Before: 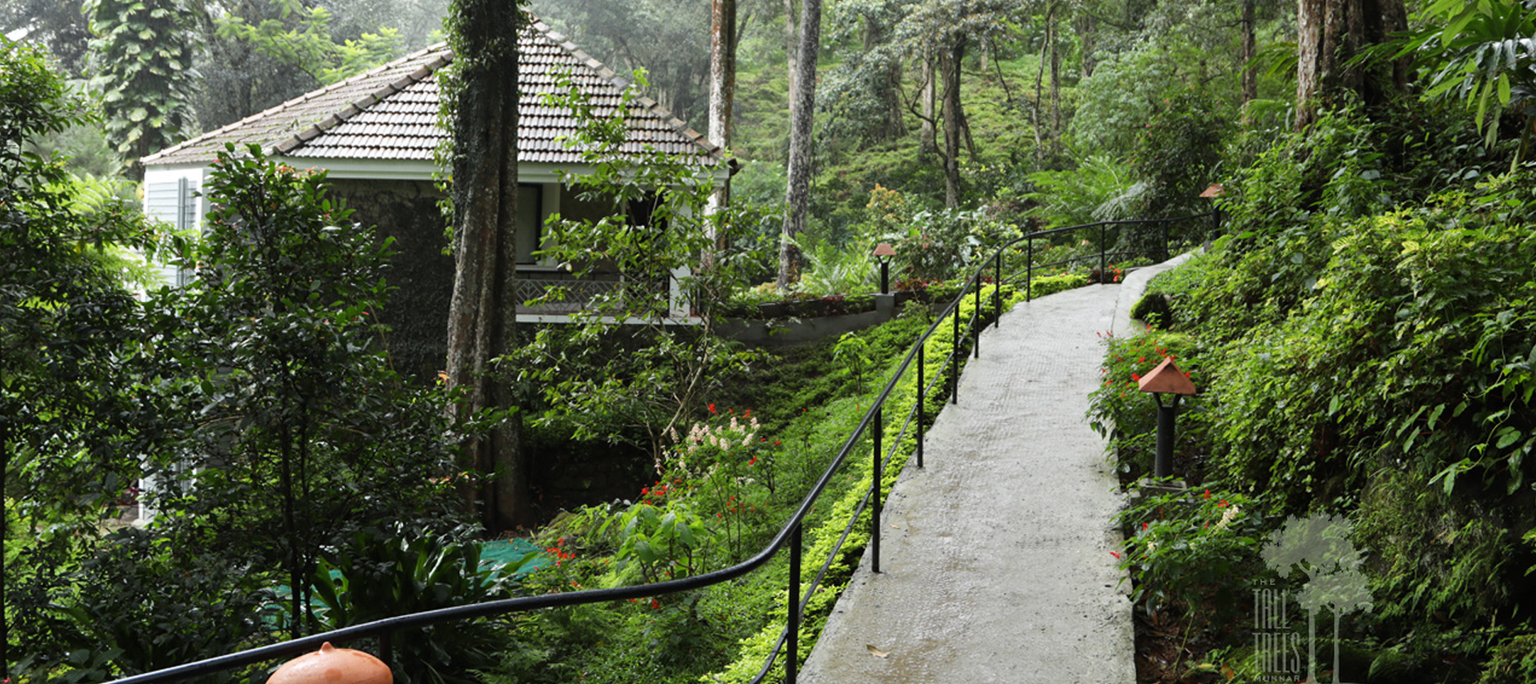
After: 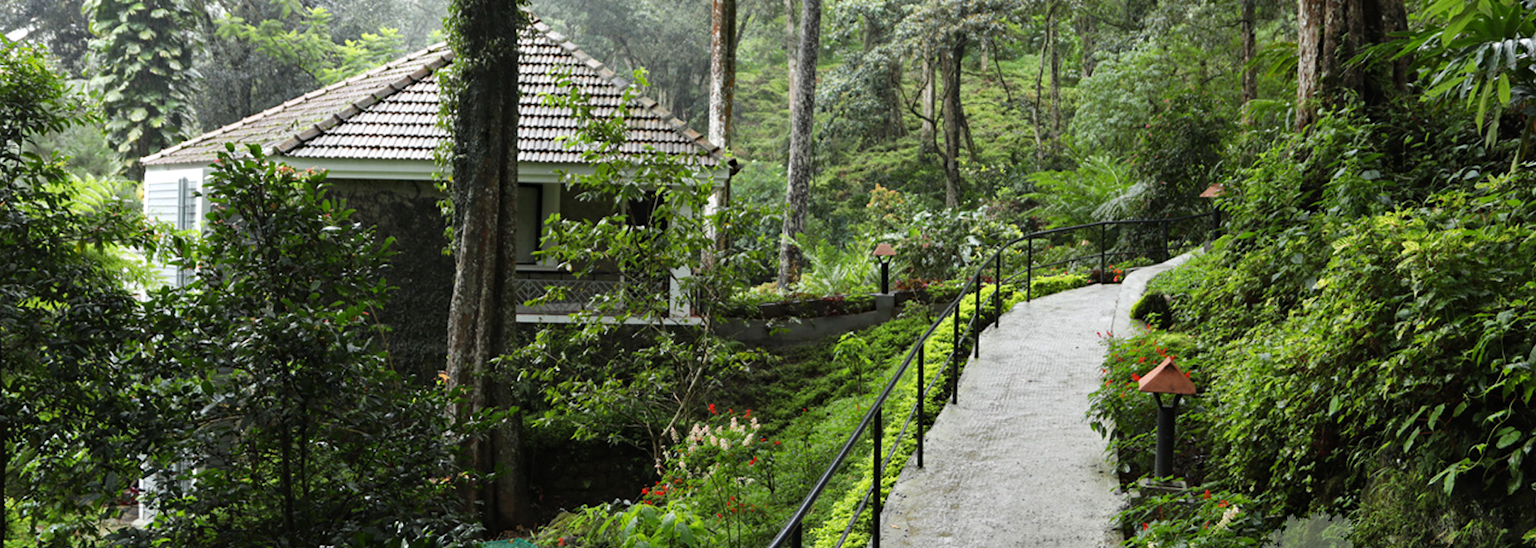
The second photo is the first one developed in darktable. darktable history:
crop: bottom 19.642%
haze removal: compatibility mode true, adaptive false
